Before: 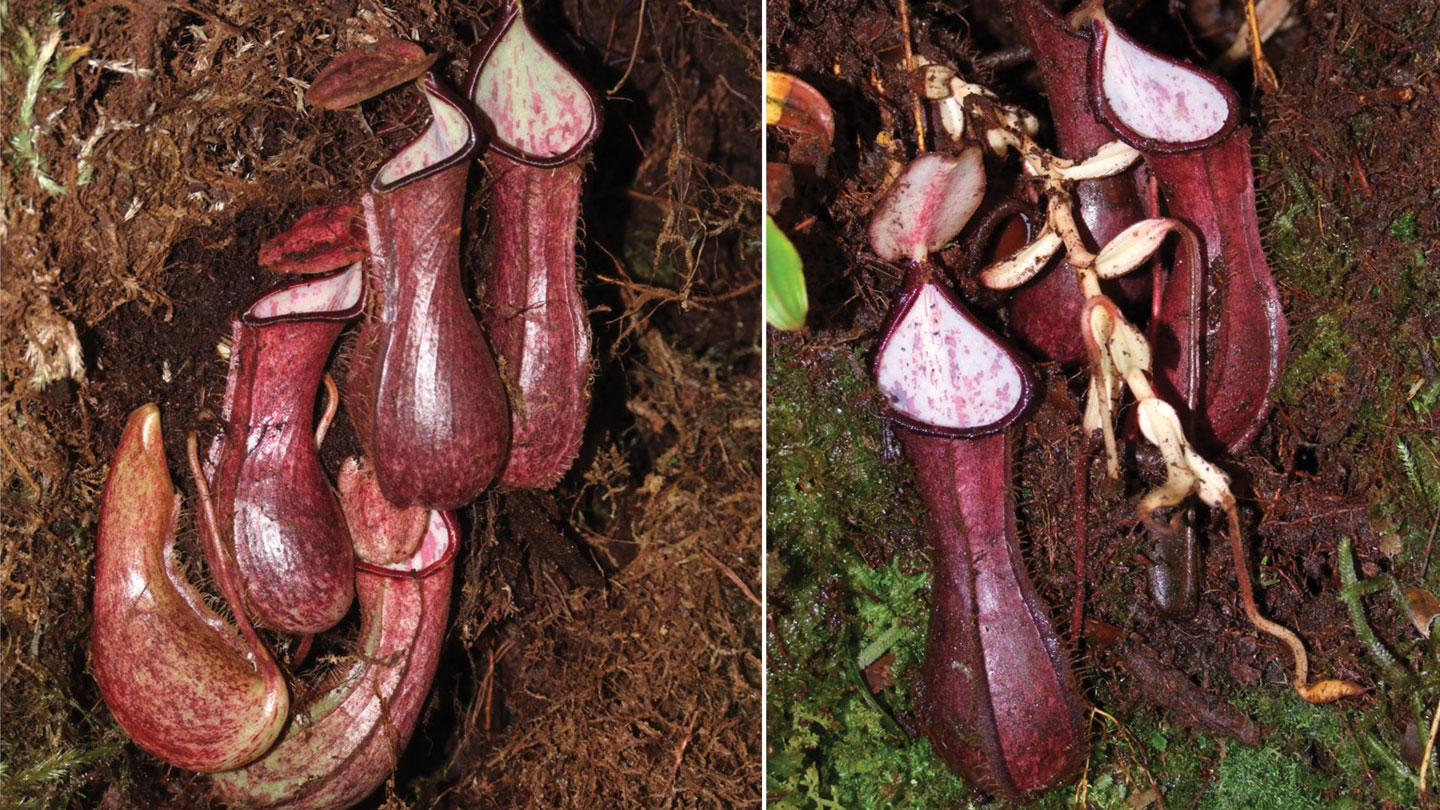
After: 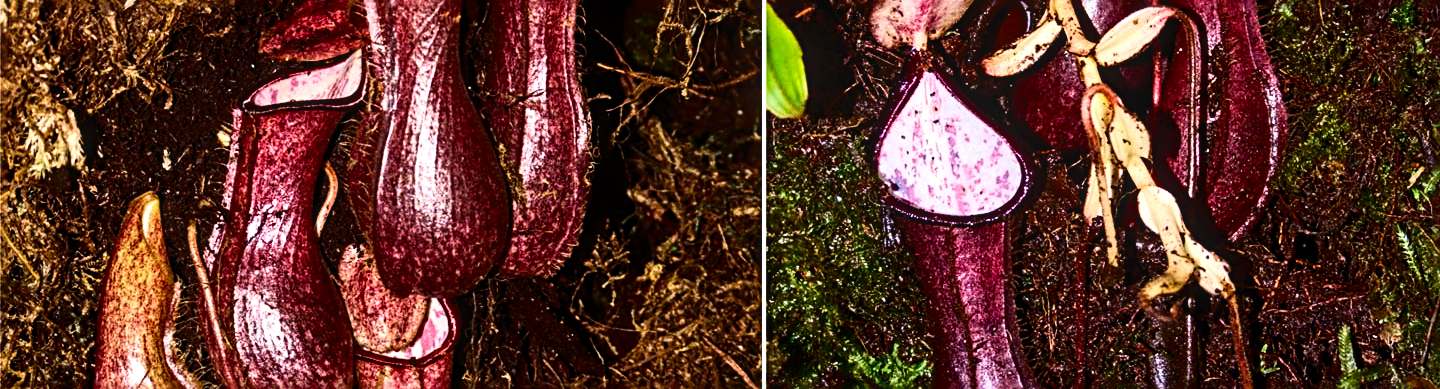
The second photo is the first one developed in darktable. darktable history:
crop and rotate: top 26.279%, bottom 25.655%
local contrast: on, module defaults
tone curve: curves: ch0 [(0, 0) (0.003, 0.002) (0.011, 0.006) (0.025, 0.014) (0.044, 0.02) (0.069, 0.027) (0.1, 0.036) (0.136, 0.05) (0.177, 0.081) (0.224, 0.118) (0.277, 0.183) (0.335, 0.262) (0.399, 0.351) (0.468, 0.456) (0.543, 0.571) (0.623, 0.692) (0.709, 0.795) (0.801, 0.88) (0.898, 0.948) (1, 1)], color space Lab, independent channels, preserve colors none
contrast brightness saturation: contrast 0.112, saturation -0.151
color balance rgb: perceptual saturation grading › global saturation 51.179%, perceptual brilliance grading › global brilliance 15.086%, perceptual brilliance grading › shadows -35.189%, global vibrance 20%
sharpen: radius 3.066, amount 0.755
velvia: on, module defaults
